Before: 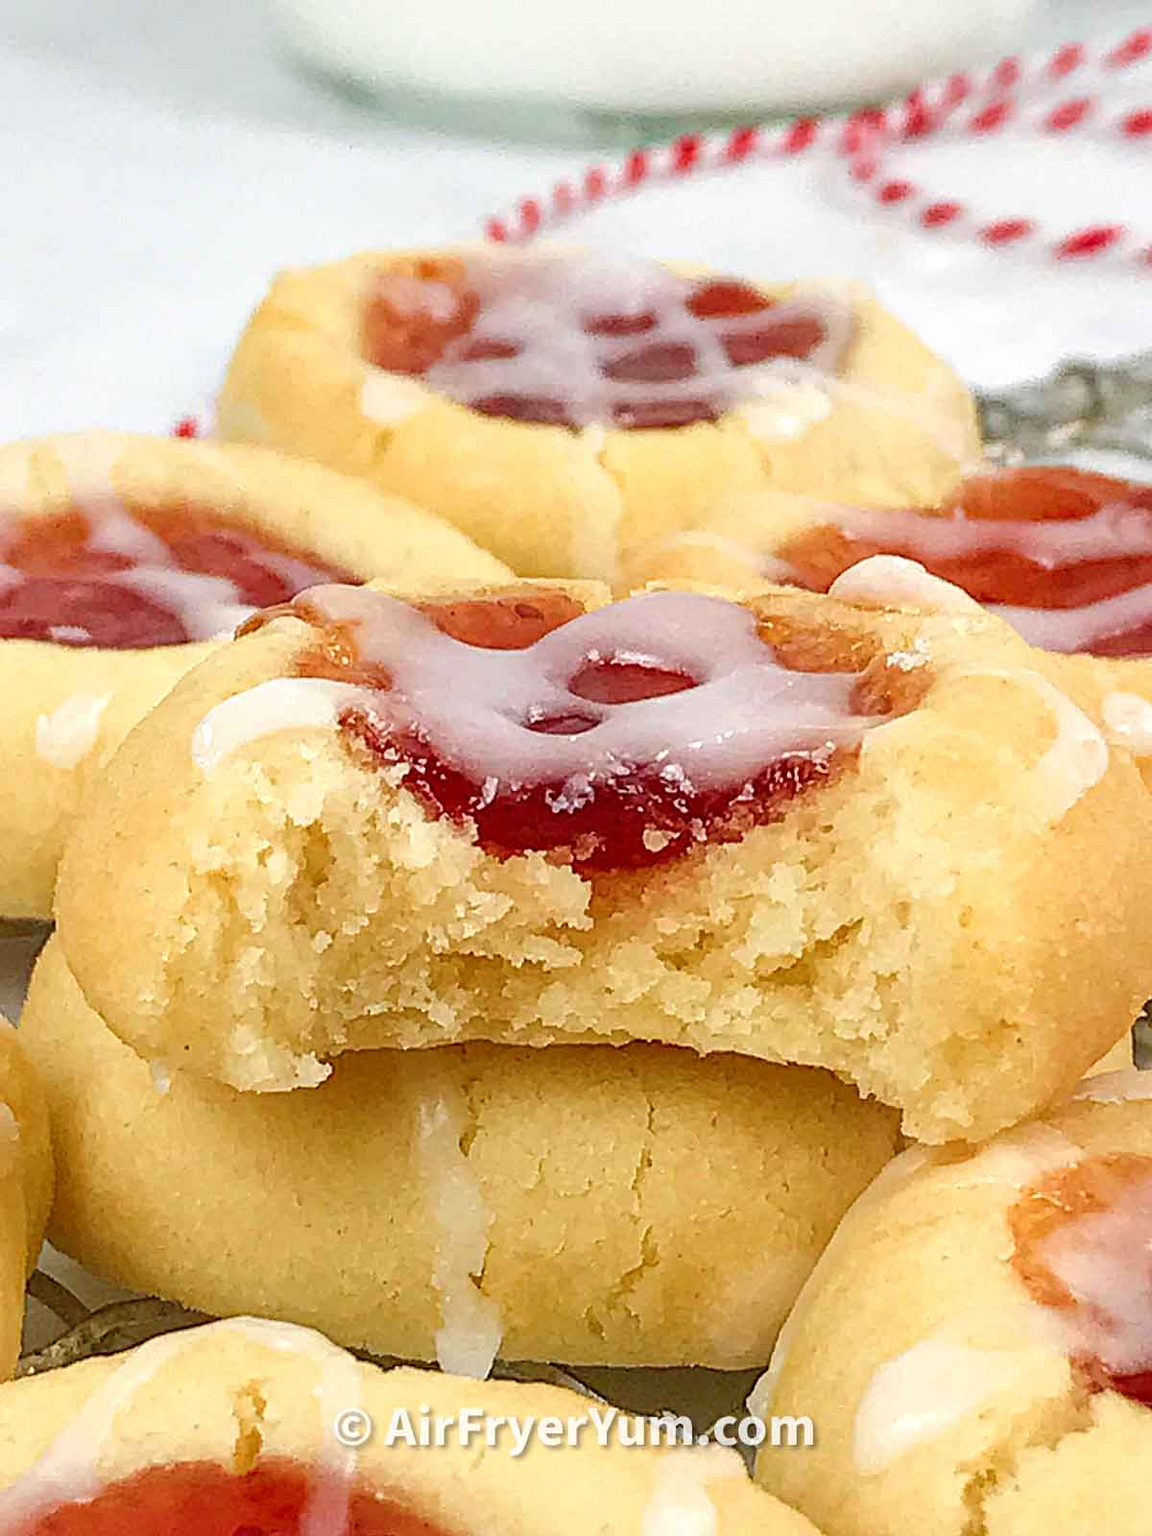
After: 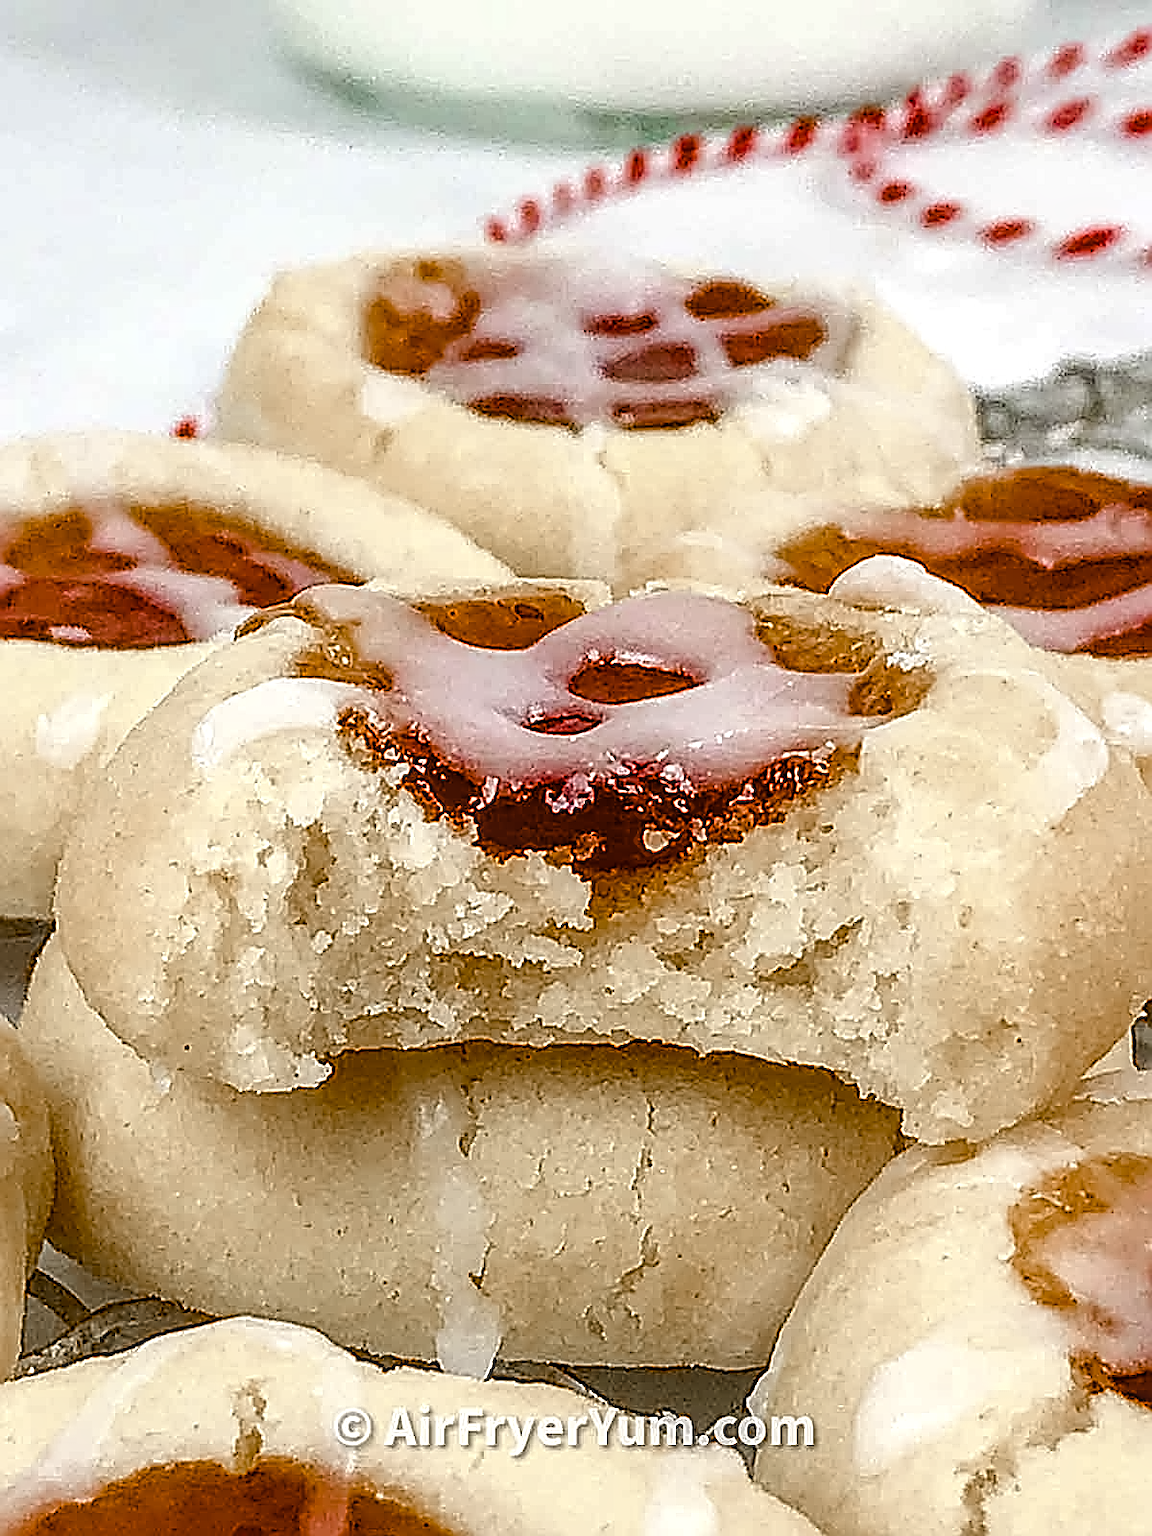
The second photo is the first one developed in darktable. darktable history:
lens correction: correction method embedded metadata, crop 3.48, focal 6.9, aperture 1.7, distance 2.55, camera "Pixel 9 Pro", lens "Pixel 9 Pro back camera 6.9mm f/1.7"
sharpen: amount 1.861
haze removal: on, module defaults
chromatic aberrations: on, module defaults
local contrast: on, module defaults
color equalizer: saturation › red 0.947, saturation › orange 0.722, hue › red 9.24, brightness › red 0.843, node placement 14°
color balance rgb "_builtin_basic colorfulness | vibrant colors": perceptual saturation grading › global saturation 20%, perceptual saturation grading › highlights -25%, perceptual saturation grading › shadows 50%
